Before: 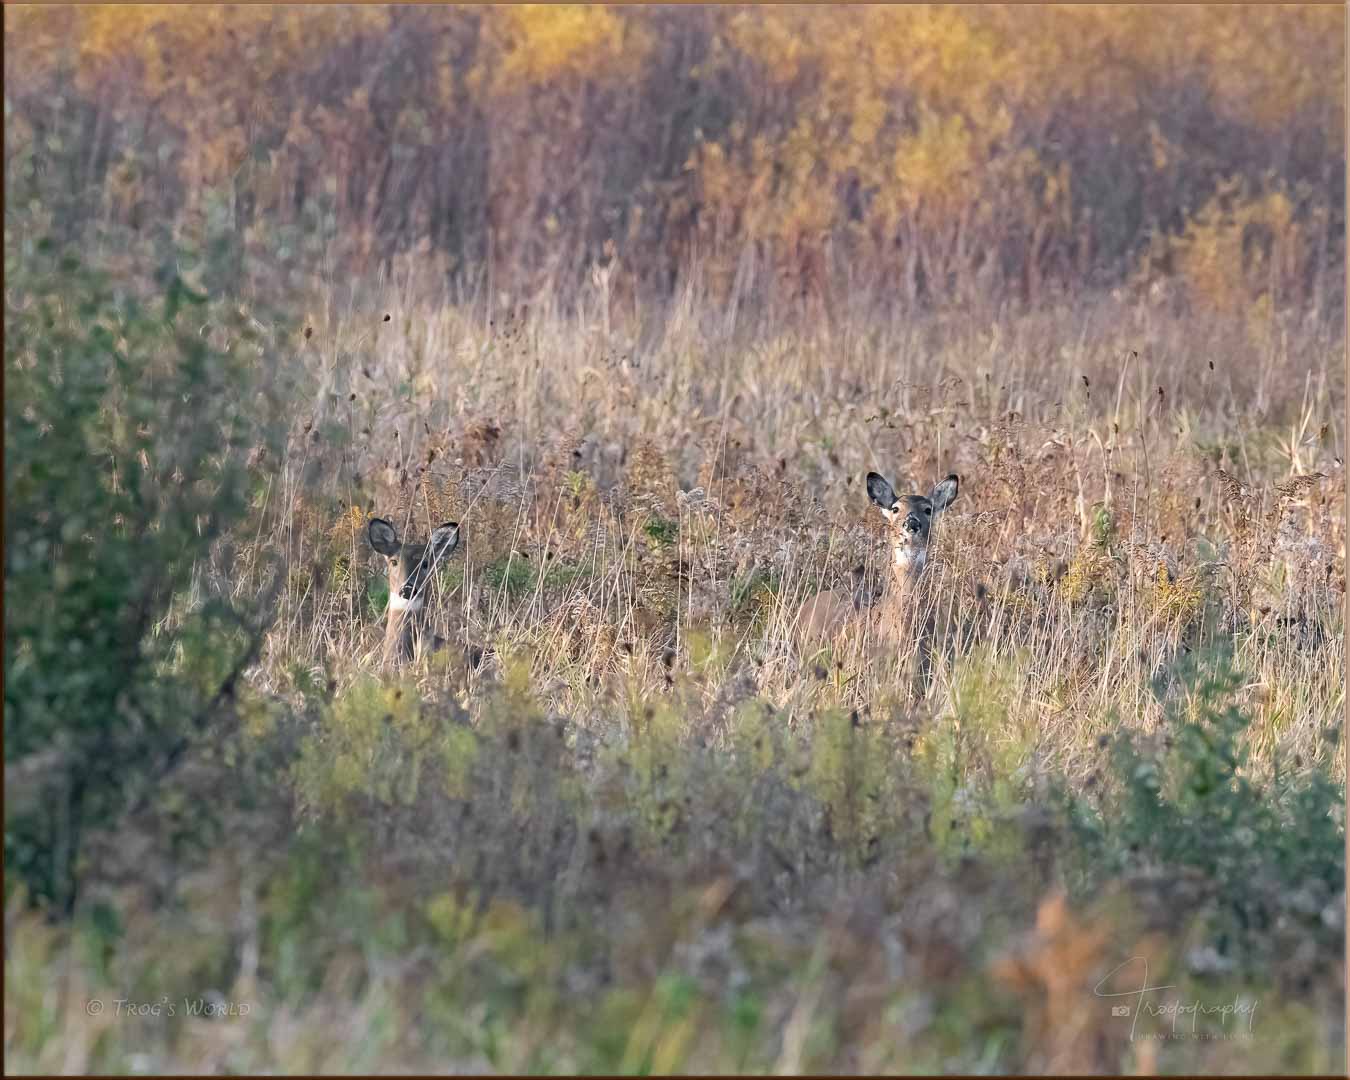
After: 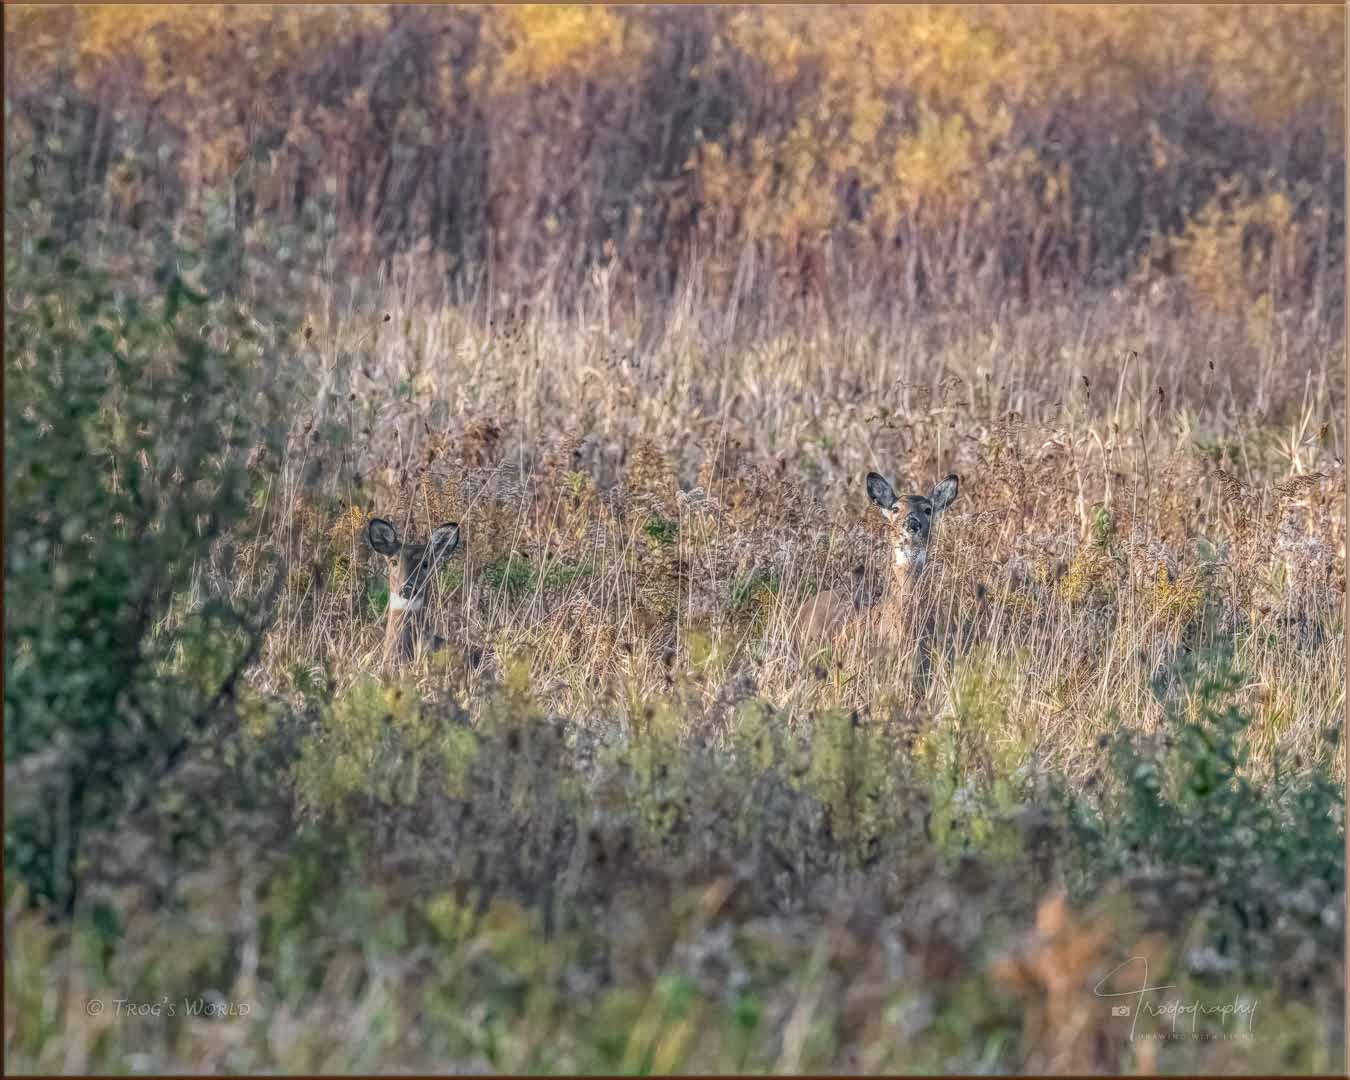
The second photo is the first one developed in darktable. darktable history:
local contrast: highlights 20%, shadows 31%, detail 200%, midtone range 0.2
